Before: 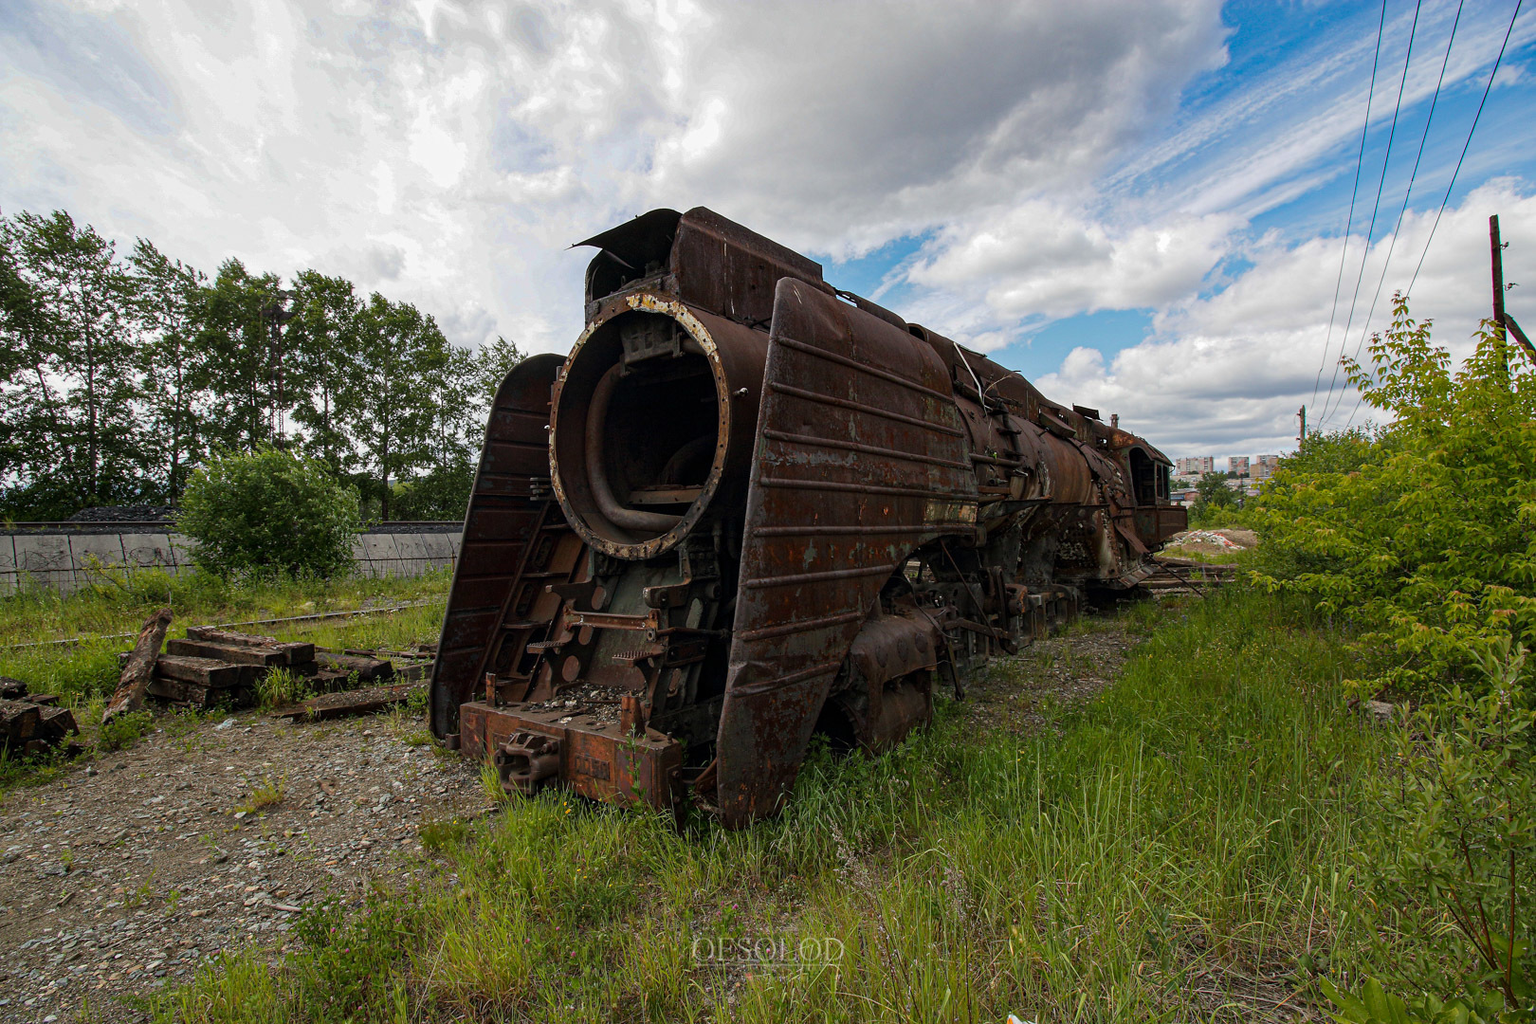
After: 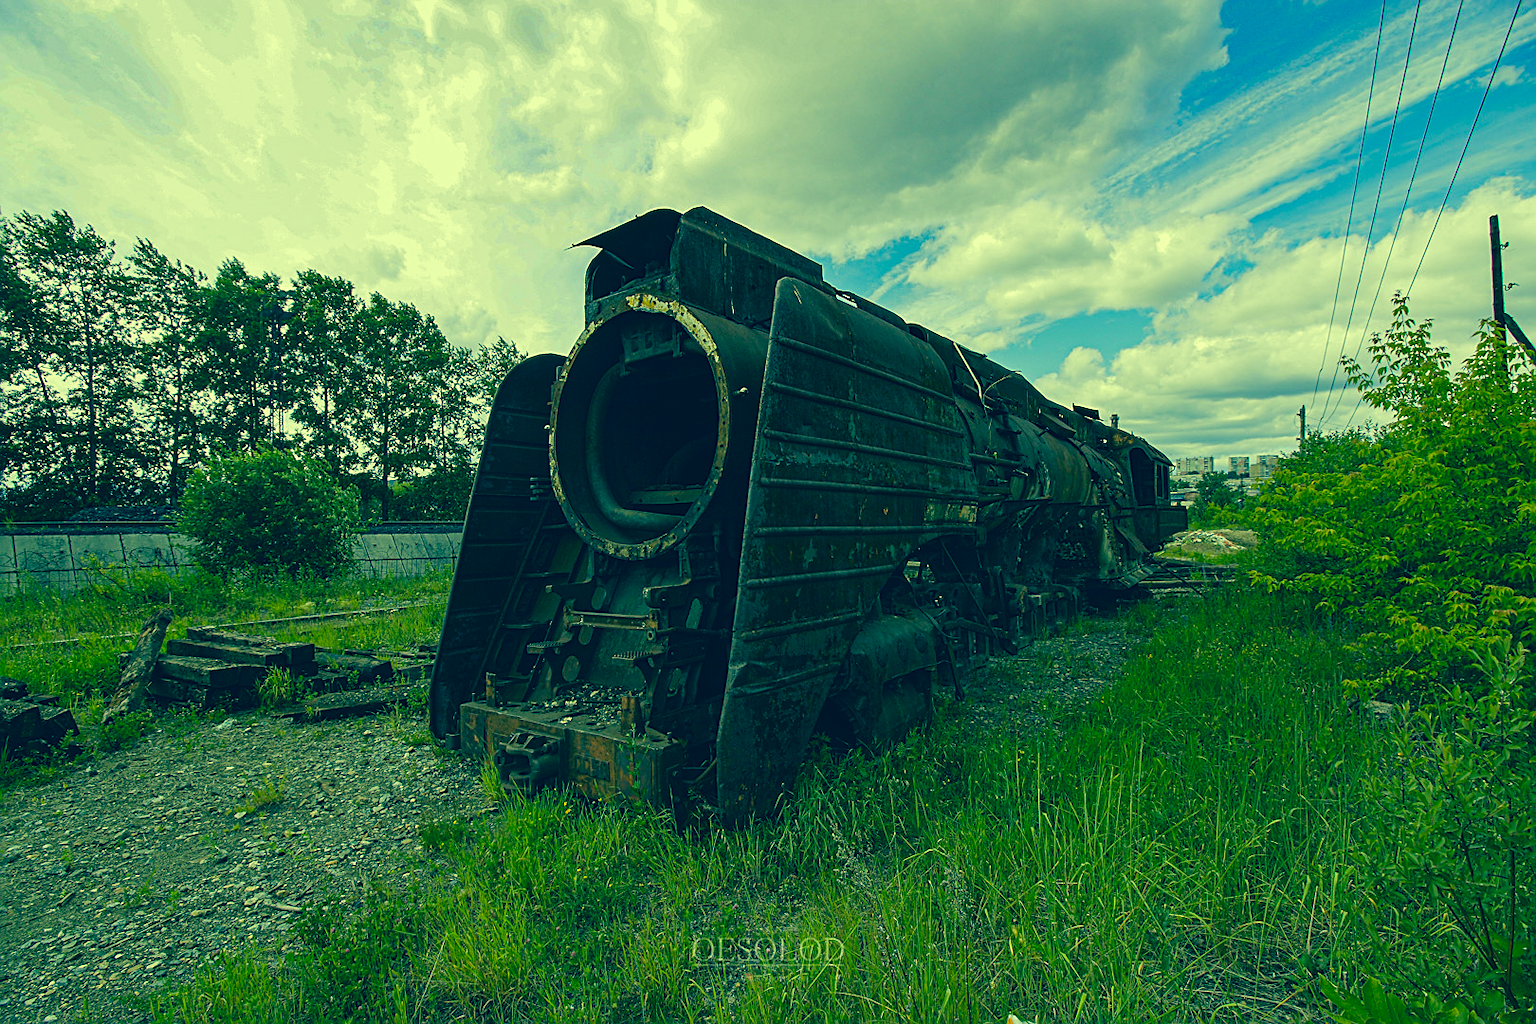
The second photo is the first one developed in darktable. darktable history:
color correction: highlights a* -16.32, highlights b* 39.95, shadows a* -39.74, shadows b* -25.56
sharpen: on, module defaults
